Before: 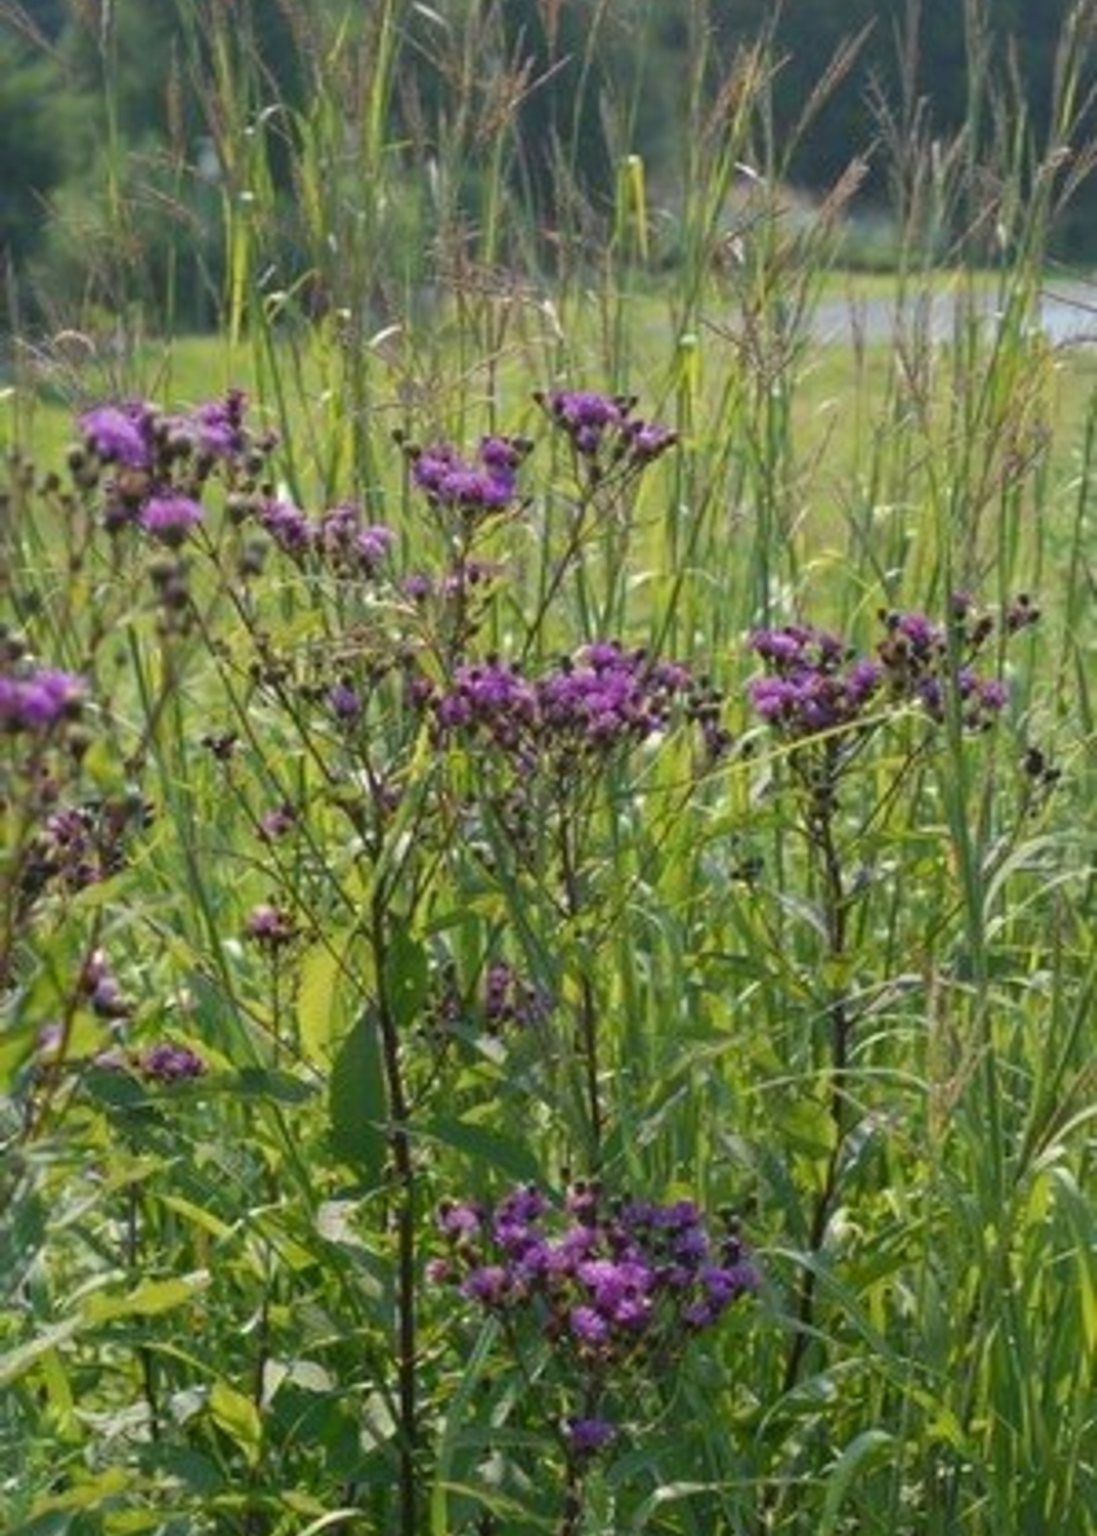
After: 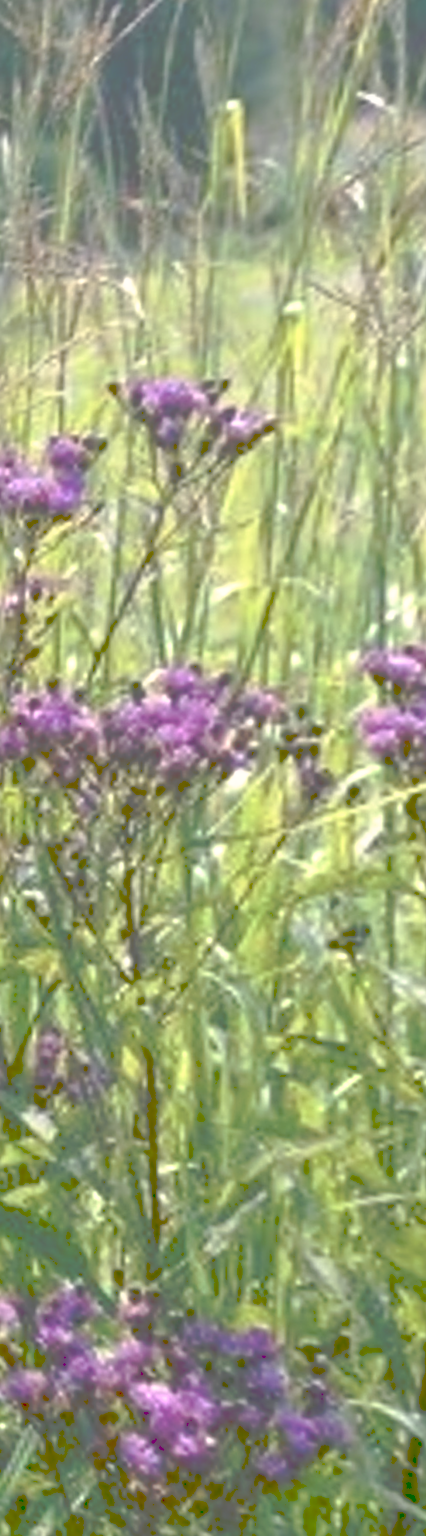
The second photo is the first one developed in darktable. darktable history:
tone curve: curves: ch0 [(0, 0) (0.003, 0.326) (0.011, 0.332) (0.025, 0.352) (0.044, 0.378) (0.069, 0.4) (0.1, 0.416) (0.136, 0.432) (0.177, 0.468) (0.224, 0.509) (0.277, 0.554) (0.335, 0.6) (0.399, 0.642) (0.468, 0.693) (0.543, 0.753) (0.623, 0.818) (0.709, 0.897) (0.801, 0.974) (0.898, 0.991) (1, 1)], preserve colors none
color correction: highlights a* 0.207, highlights b* 2.7, shadows a* -0.874, shadows b* -4.78
contrast brightness saturation: contrast 0.2, brightness -0.11, saturation 0.1
crop: left 33.36%, right 33.36%
rotate and perspective: rotation 1.69°, lens shift (vertical) -0.023, lens shift (horizontal) -0.291, crop left 0.025, crop right 0.988, crop top 0.092, crop bottom 0.842
sharpen: on, module defaults
